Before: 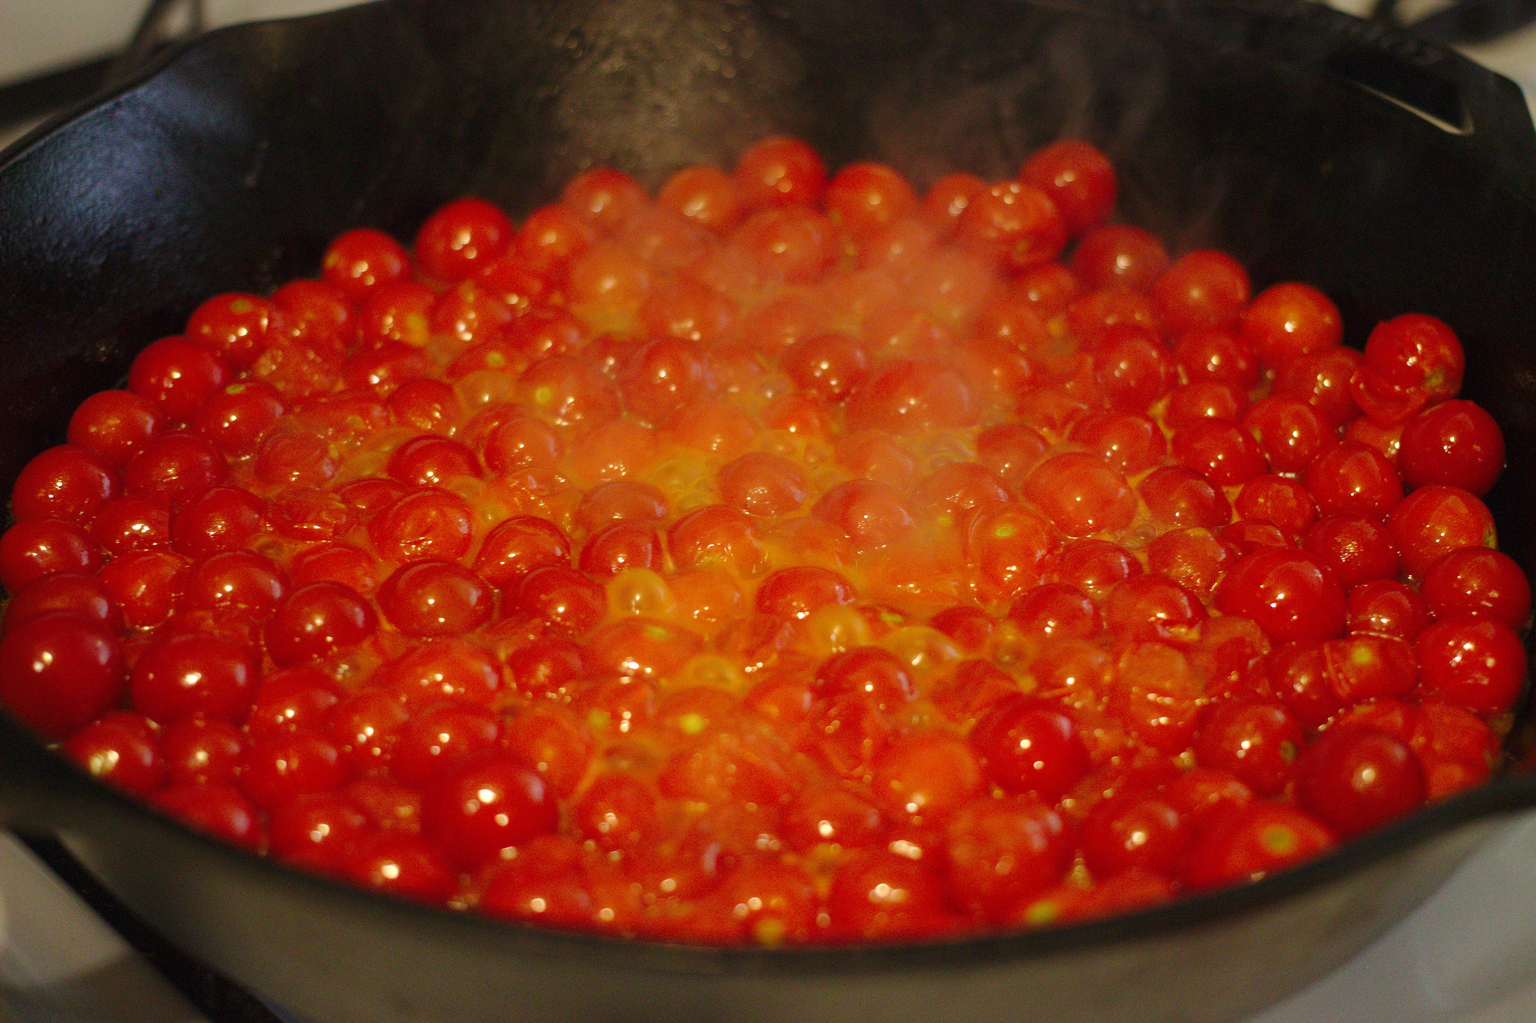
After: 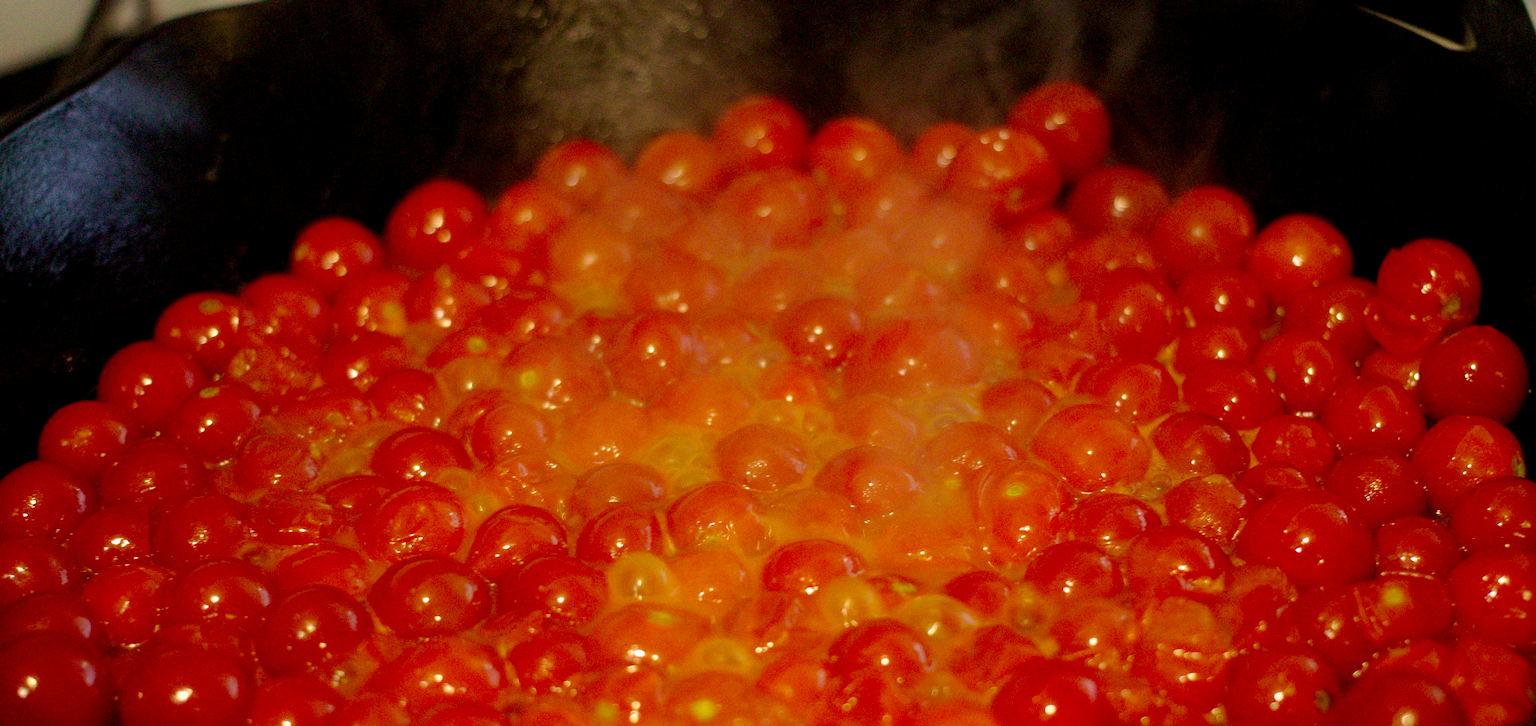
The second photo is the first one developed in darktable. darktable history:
white balance: emerald 1
exposure: black level correction 0.011, compensate highlight preservation false
rotate and perspective: rotation -3.52°, crop left 0.036, crop right 0.964, crop top 0.081, crop bottom 0.919
velvia: on, module defaults
crop: bottom 24.967%
